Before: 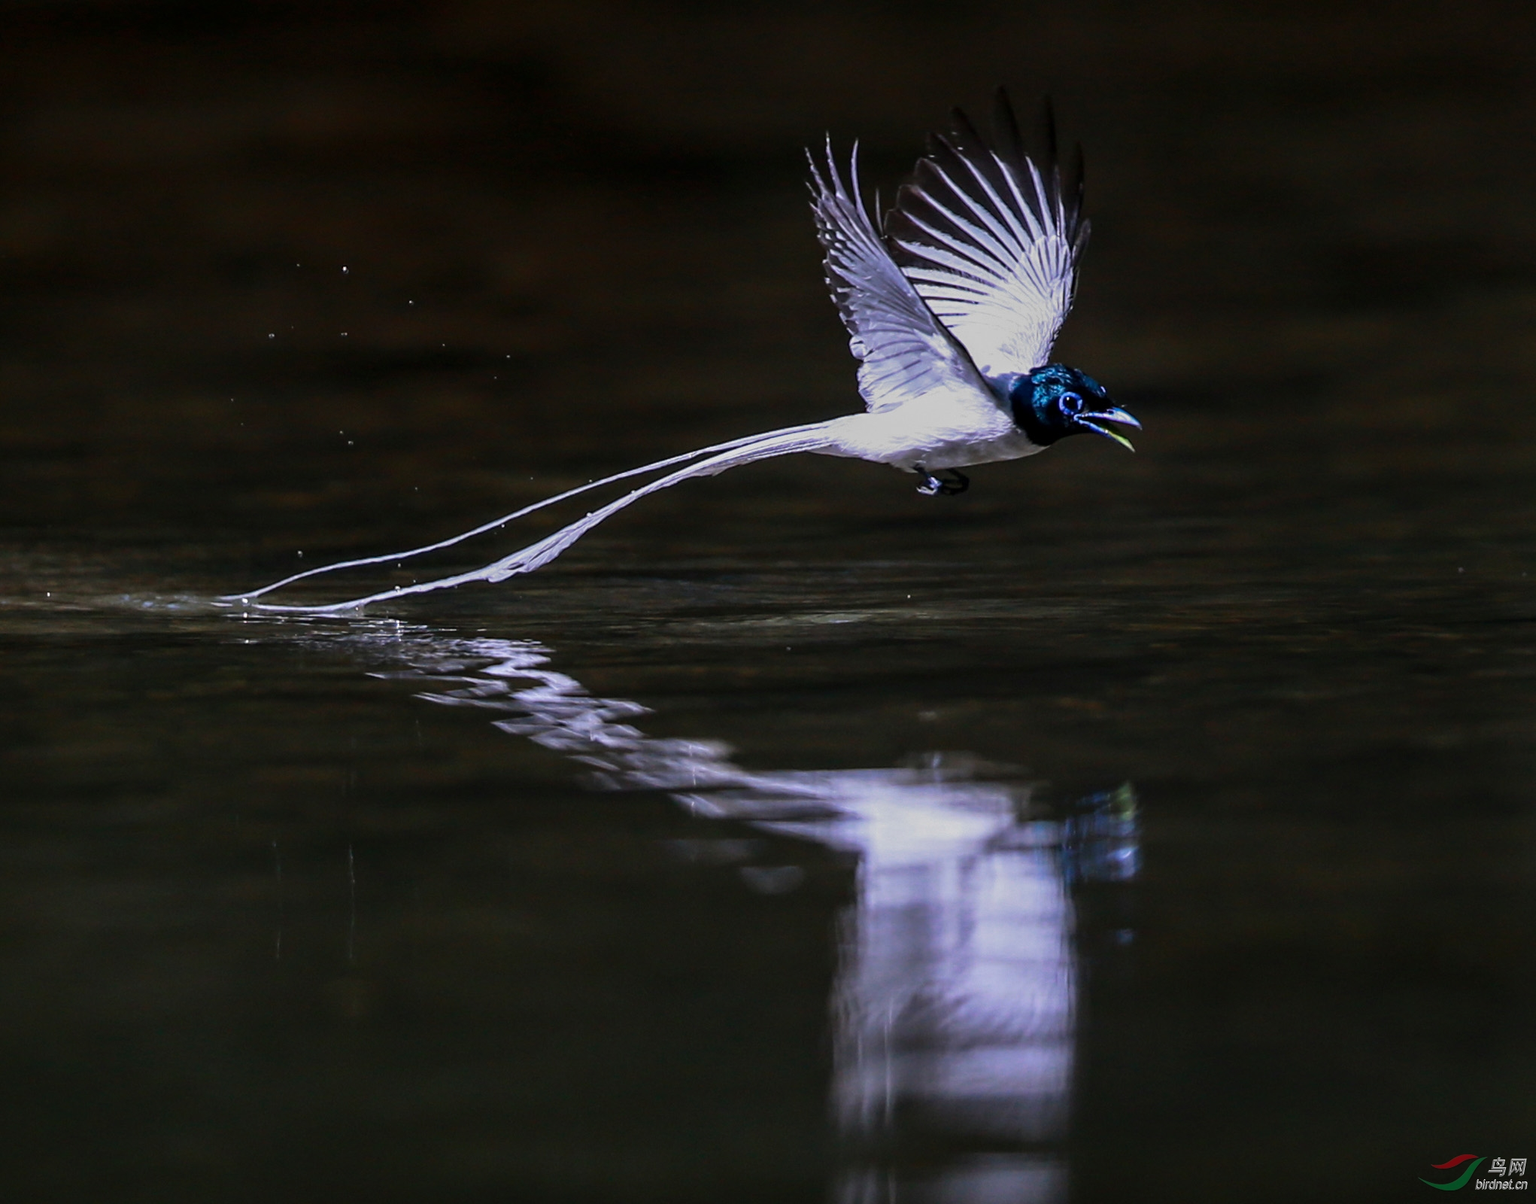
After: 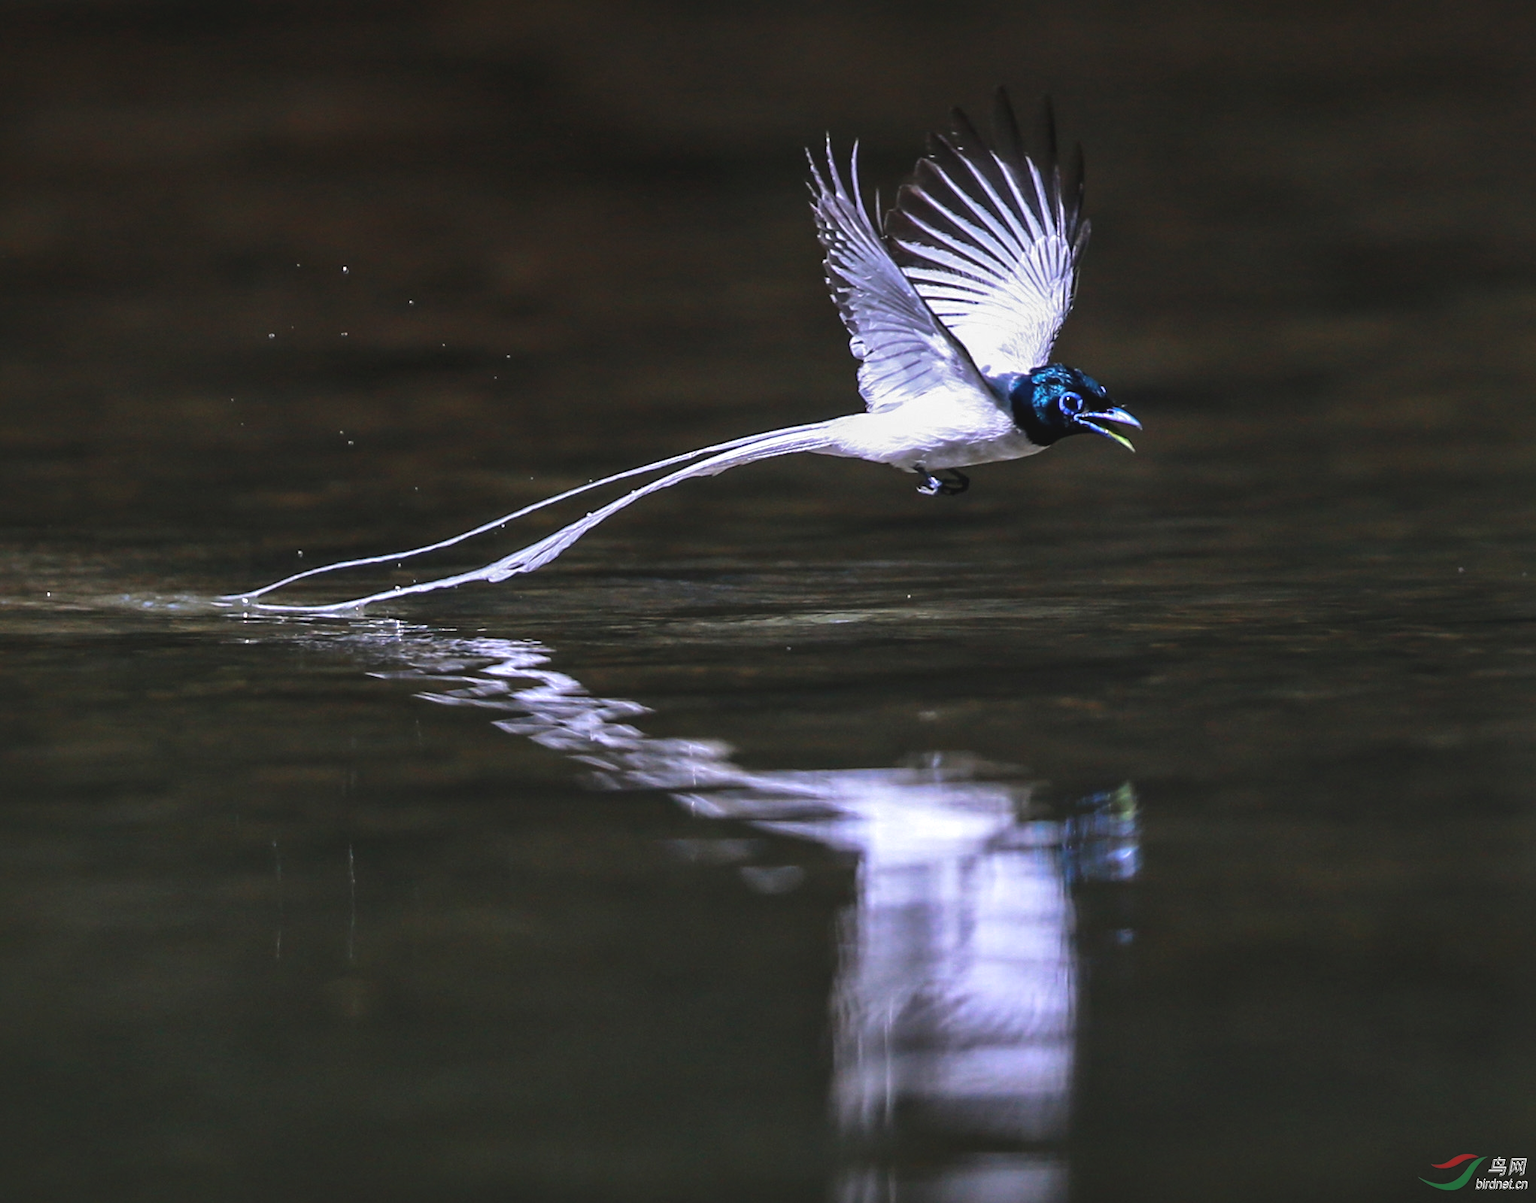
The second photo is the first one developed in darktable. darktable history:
local contrast: mode bilateral grid, contrast 20, coarseness 50, detail 120%, midtone range 0.2
shadows and highlights: shadows 25, highlights -25
exposure: black level correction -0.005, exposure 0.622 EV, compensate highlight preservation false
